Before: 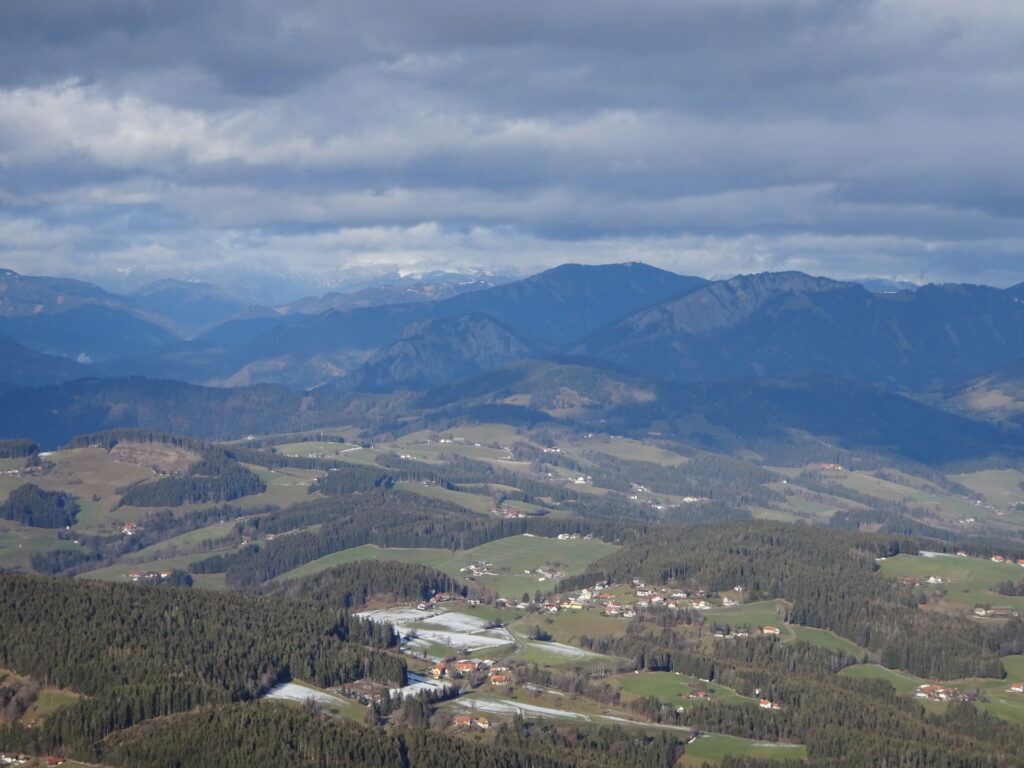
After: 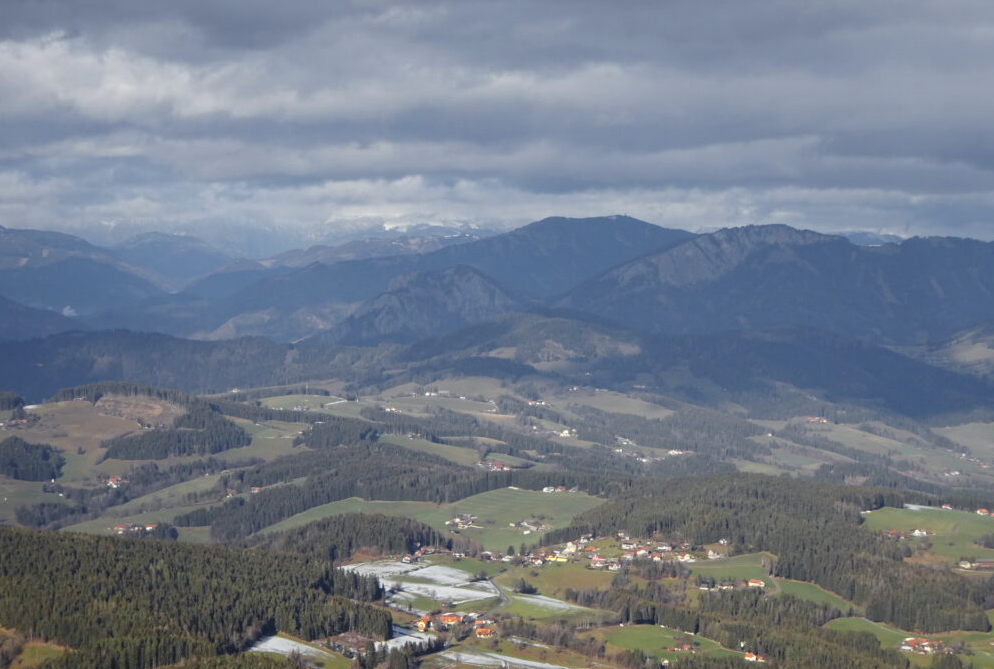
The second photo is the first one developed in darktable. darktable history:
crop: left 1.507%, top 6.147%, right 1.379%, bottom 6.637%
color zones: curves: ch0 [(0, 0.511) (0.143, 0.531) (0.286, 0.56) (0.429, 0.5) (0.571, 0.5) (0.714, 0.5) (0.857, 0.5) (1, 0.5)]; ch1 [(0, 0.525) (0.143, 0.705) (0.286, 0.715) (0.429, 0.35) (0.571, 0.35) (0.714, 0.35) (0.857, 0.4) (1, 0.4)]; ch2 [(0, 0.572) (0.143, 0.512) (0.286, 0.473) (0.429, 0.45) (0.571, 0.5) (0.714, 0.5) (0.857, 0.518) (1, 0.518)]
